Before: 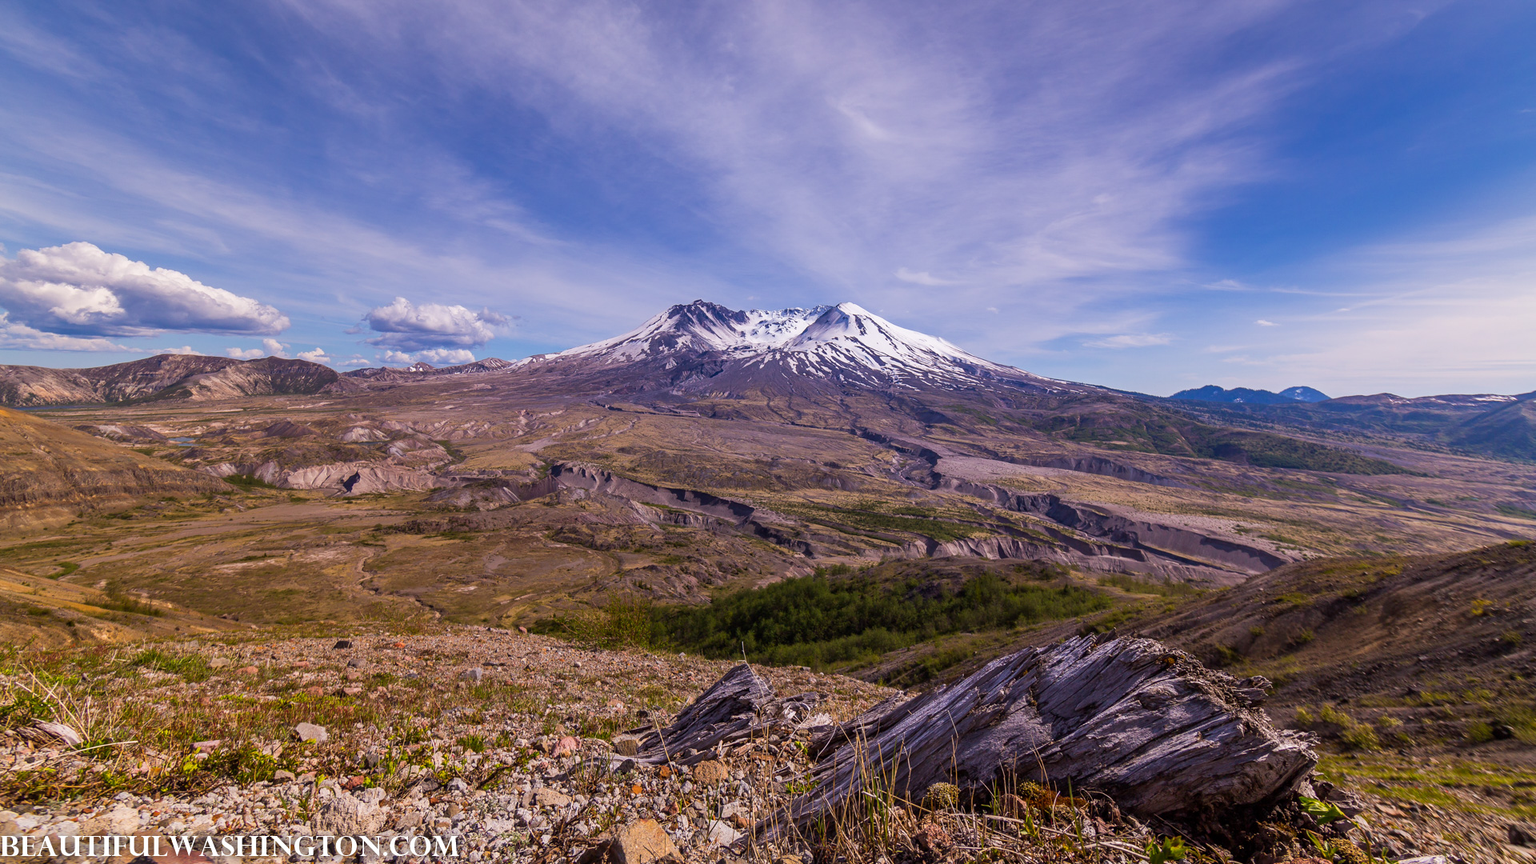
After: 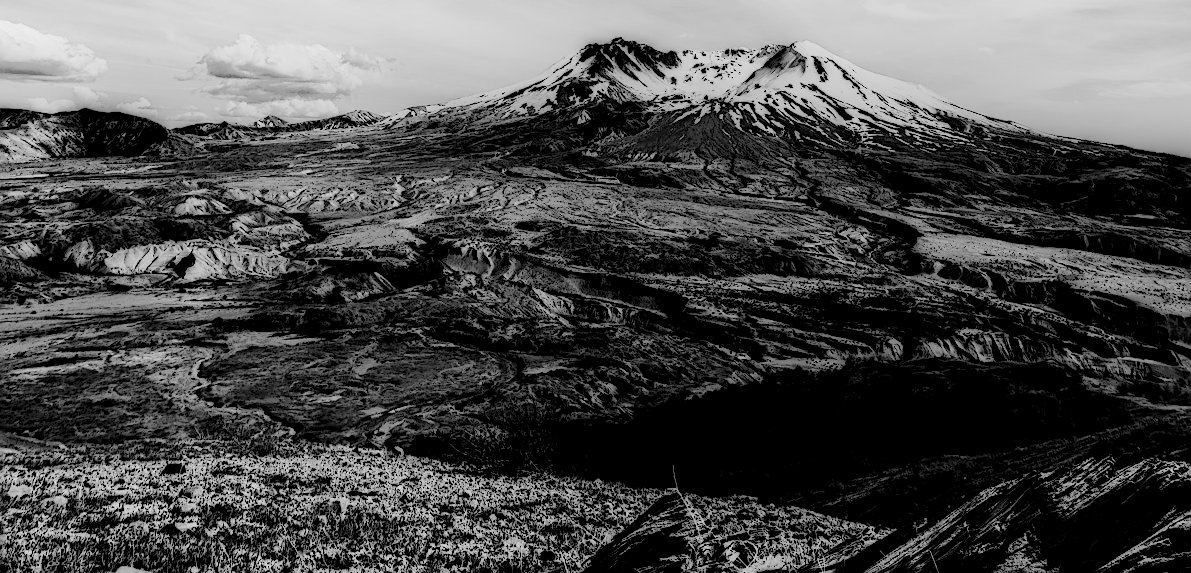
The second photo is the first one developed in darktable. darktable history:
monochrome: on, module defaults
crop: left 13.312%, top 31.28%, right 24.627%, bottom 15.582%
contrast brightness saturation: contrast 0.01, saturation -0.05
rgb curve: curves: ch0 [(0, 0) (0.21, 0.15) (0.24, 0.21) (0.5, 0.75) (0.75, 0.96) (0.89, 0.99) (1, 1)]; ch1 [(0, 0.02) (0.21, 0.13) (0.25, 0.2) (0.5, 0.67) (0.75, 0.9) (0.89, 0.97) (1, 1)]; ch2 [(0, 0.02) (0.21, 0.13) (0.25, 0.2) (0.5, 0.67) (0.75, 0.9) (0.89, 0.97) (1, 1)], compensate middle gray true
white balance: red 0.974, blue 1.044
sharpen: on, module defaults
local contrast: highlights 0%, shadows 198%, detail 164%, midtone range 0.001
tone equalizer: -8 EV -0.75 EV, -7 EV -0.7 EV, -6 EV -0.6 EV, -5 EV -0.4 EV, -3 EV 0.4 EV, -2 EV 0.6 EV, -1 EV 0.7 EV, +0 EV 0.75 EV, edges refinement/feathering 500, mask exposure compensation -1.57 EV, preserve details no
